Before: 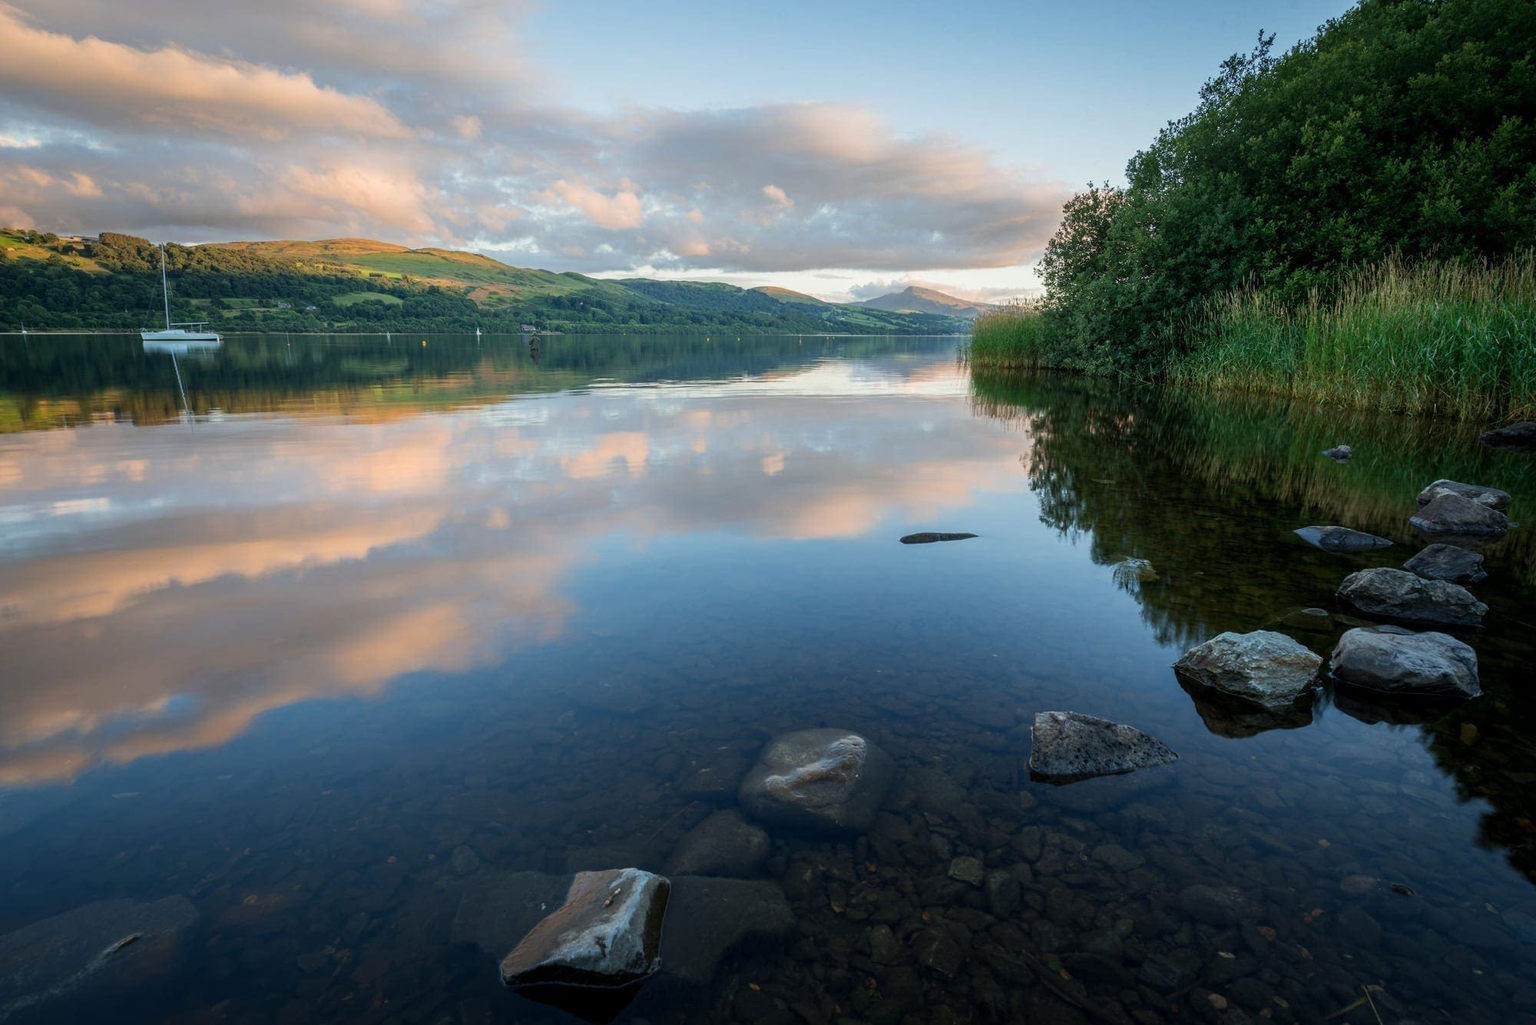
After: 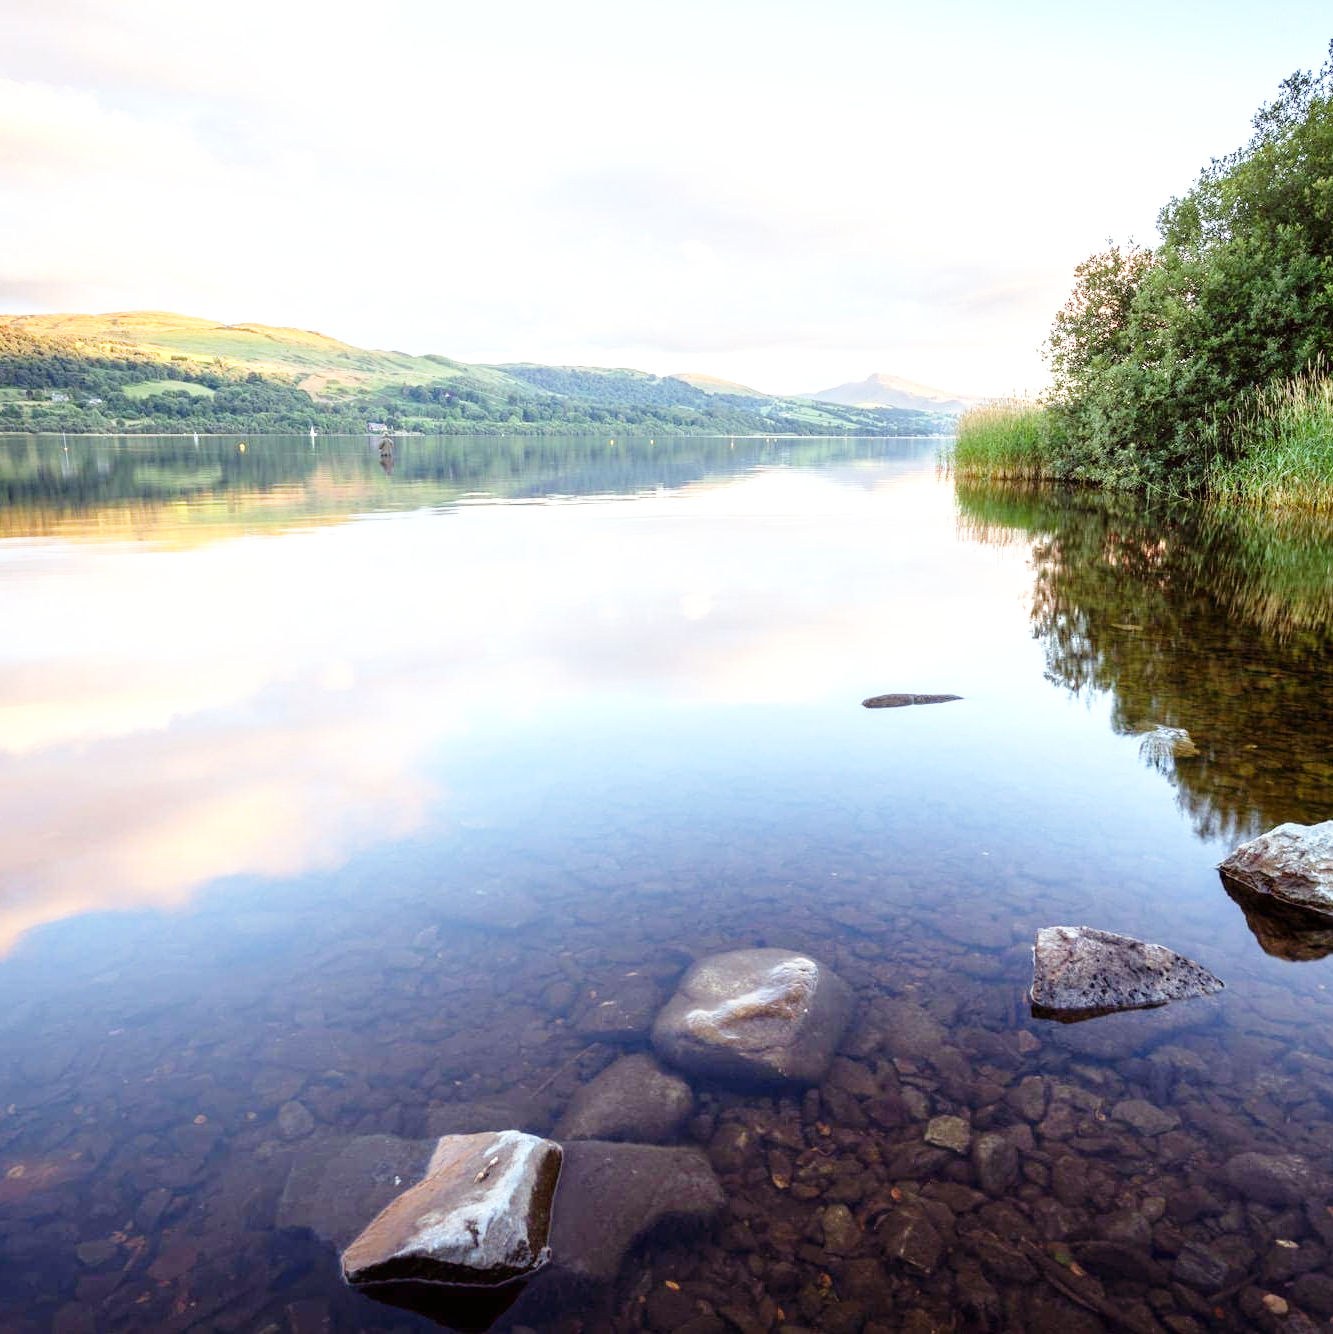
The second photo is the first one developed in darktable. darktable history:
crop and rotate: left 15.546%, right 17.787%
exposure: black level correction 0, exposure 1.1 EV, compensate exposure bias true, compensate highlight preservation false
base curve: curves: ch0 [(0, 0) (0.008, 0.007) (0.022, 0.029) (0.048, 0.089) (0.092, 0.197) (0.191, 0.399) (0.275, 0.534) (0.357, 0.65) (0.477, 0.78) (0.542, 0.833) (0.799, 0.973) (1, 1)], preserve colors none
rgb levels: mode RGB, independent channels, levels [[0, 0.474, 1], [0, 0.5, 1], [0, 0.5, 1]]
